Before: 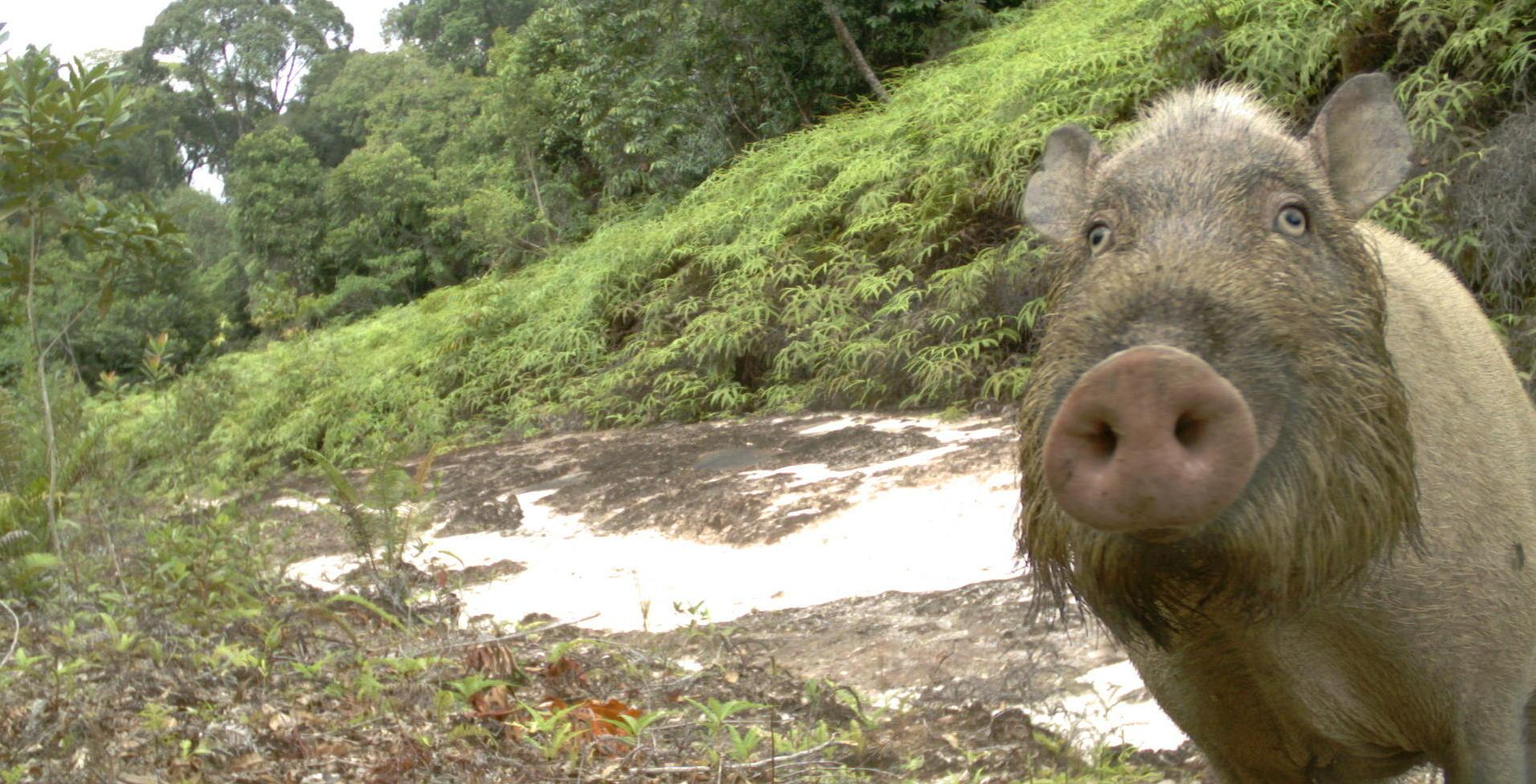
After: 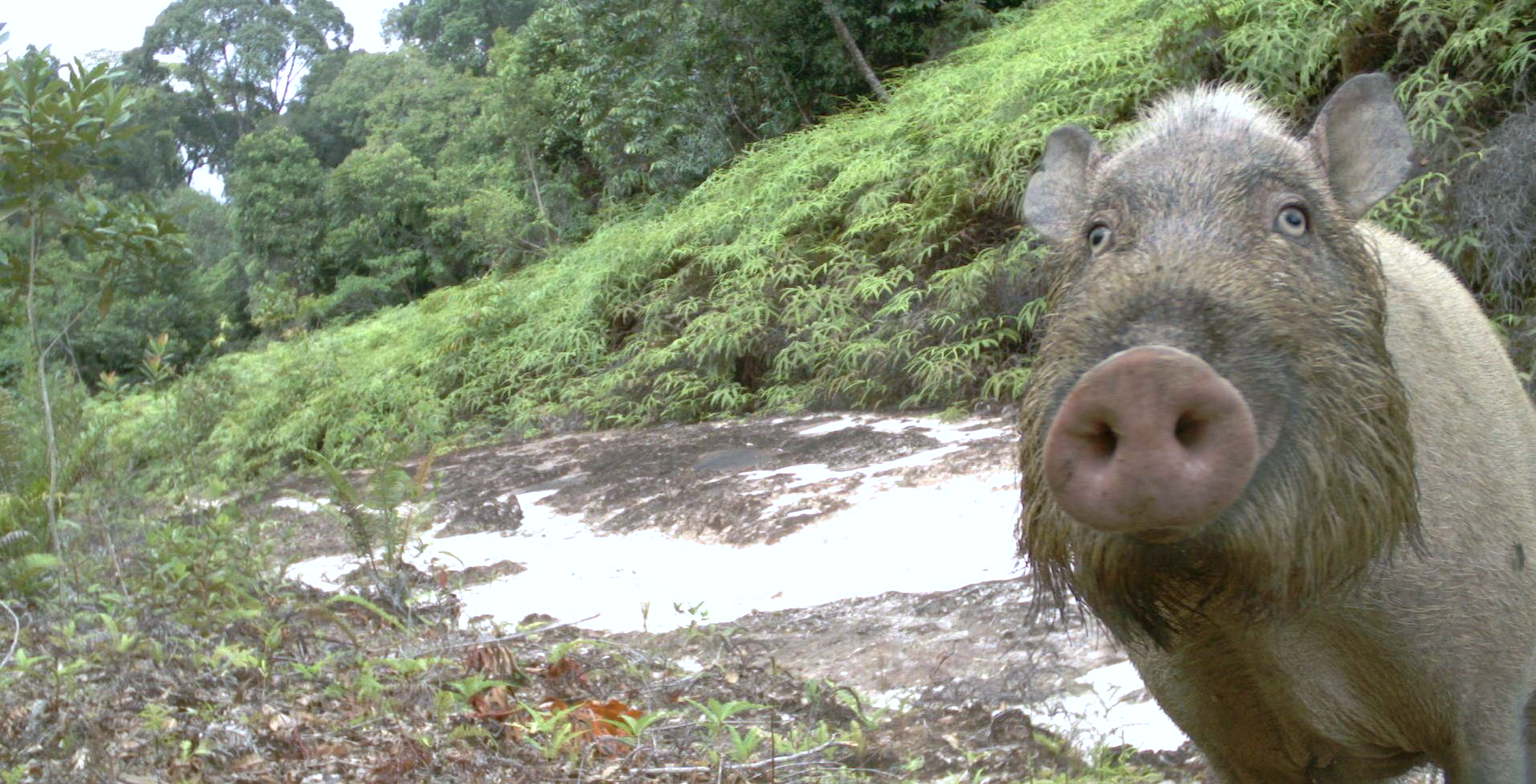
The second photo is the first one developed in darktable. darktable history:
exposure: exposure 0.13 EV, compensate highlight preservation false
color calibration: illuminant custom, x 0.372, y 0.382, temperature 4279.71 K, saturation algorithm version 1 (2020)
